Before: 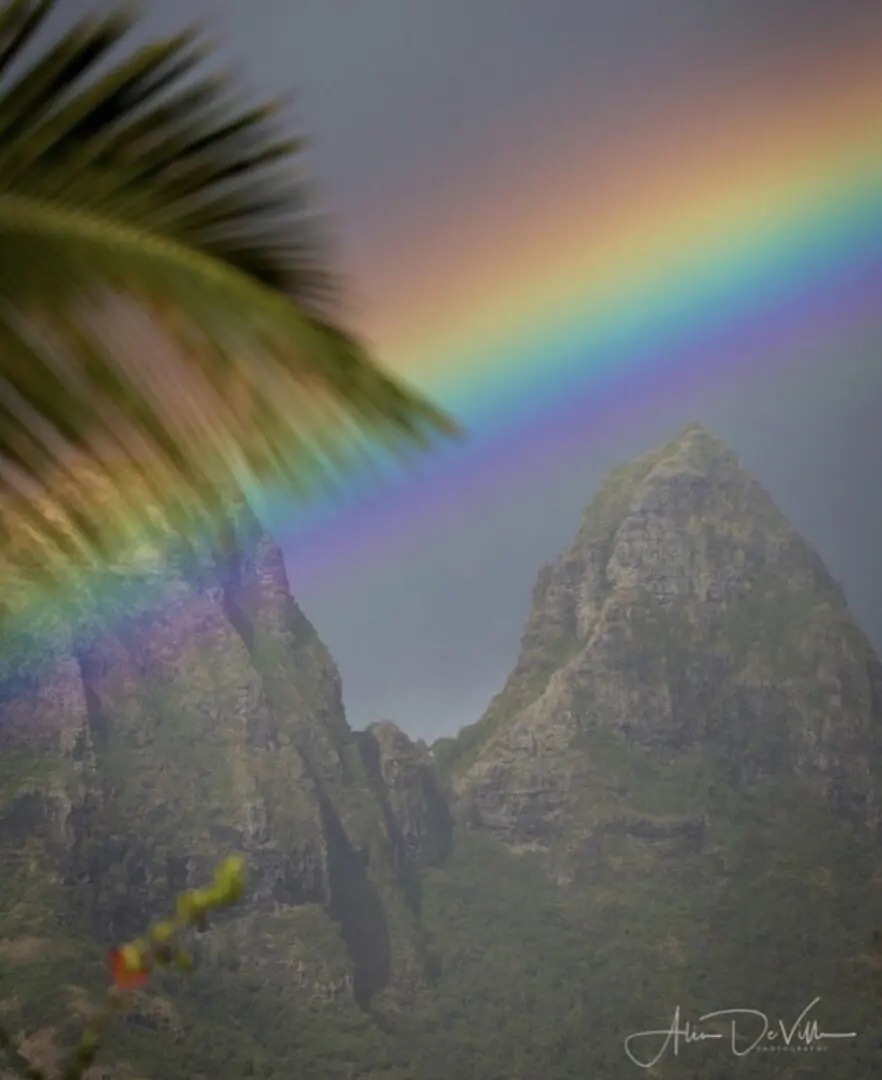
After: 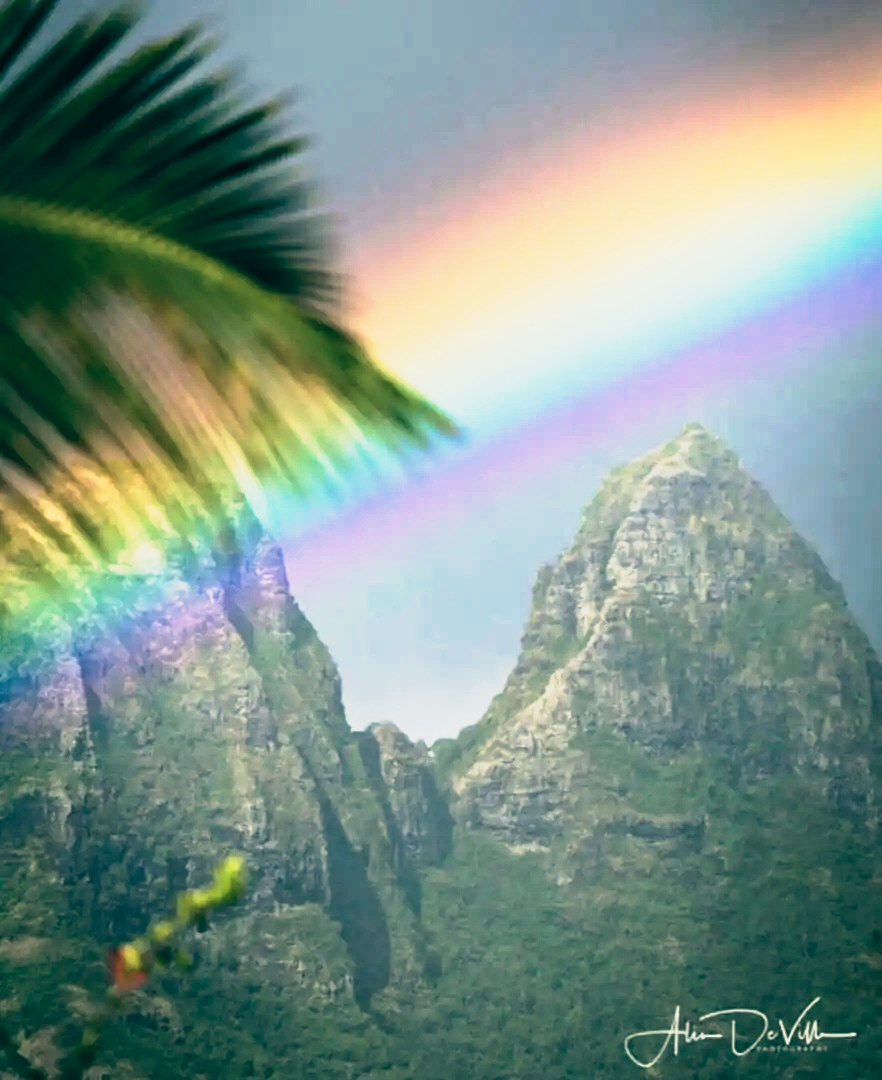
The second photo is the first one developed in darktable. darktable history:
filmic rgb: black relative exposure -7.5 EV, white relative exposure 5 EV, hardness 3.31, contrast 1.3, contrast in shadows safe
tone curve: curves: ch0 [(0, 0) (0.003, 0.005) (0.011, 0.018) (0.025, 0.041) (0.044, 0.072) (0.069, 0.113) (0.1, 0.163) (0.136, 0.221) (0.177, 0.289) (0.224, 0.366) (0.277, 0.452) (0.335, 0.546) (0.399, 0.65) (0.468, 0.763) (0.543, 0.885) (0.623, 0.93) (0.709, 0.946) (0.801, 0.963) (0.898, 0.981) (1, 1)], preserve colors none
haze removal: compatibility mode true, adaptive false
color balance: lift [1.005, 0.99, 1.007, 1.01], gamma [1, 0.979, 1.011, 1.021], gain [0.923, 1.098, 1.025, 0.902], input saturation 90.45%, contrast 7.73%, output saturation 105.91%
